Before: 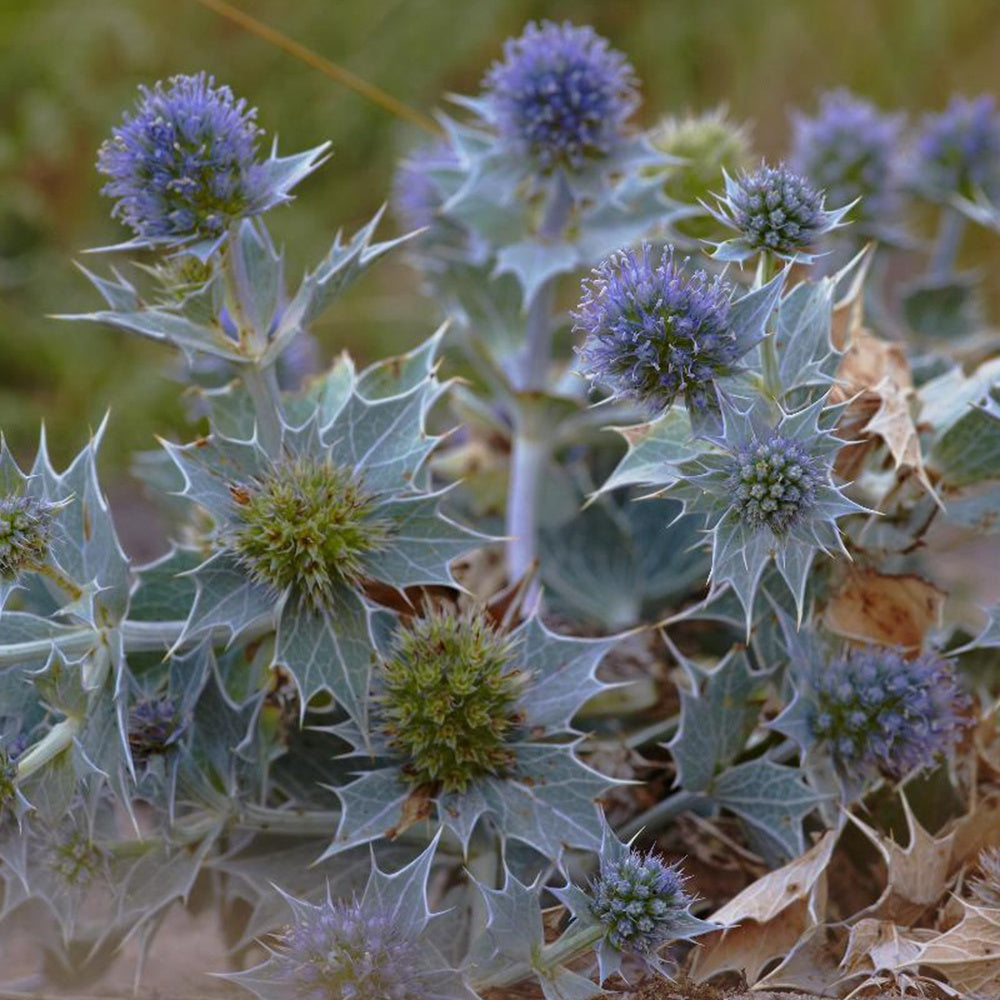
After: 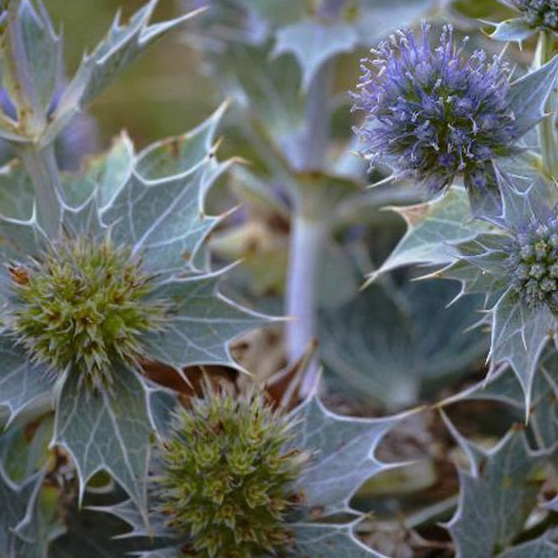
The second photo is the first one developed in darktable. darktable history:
color balance rgb: shadows lift › luminance -10%, highlights gain › luminance 10%, saturation formula JzAzBz (2021)
crop and rotate: left 22.13%, top 22.054%, right 22.026%, bottom 22.102%
